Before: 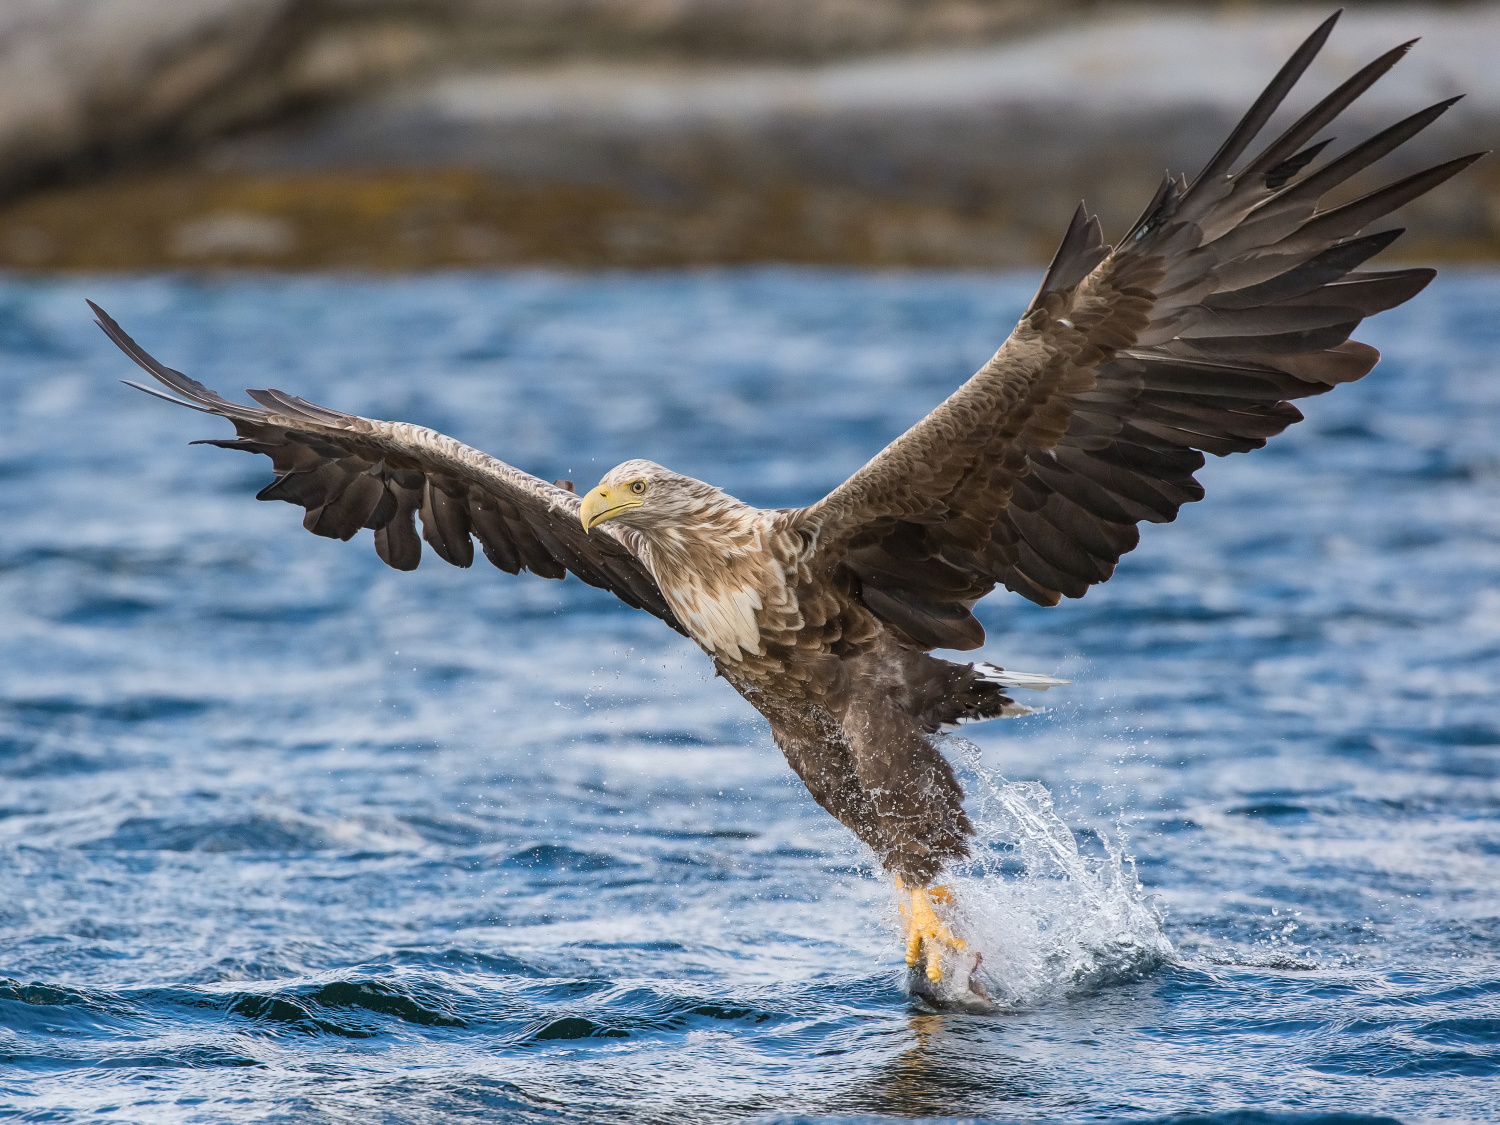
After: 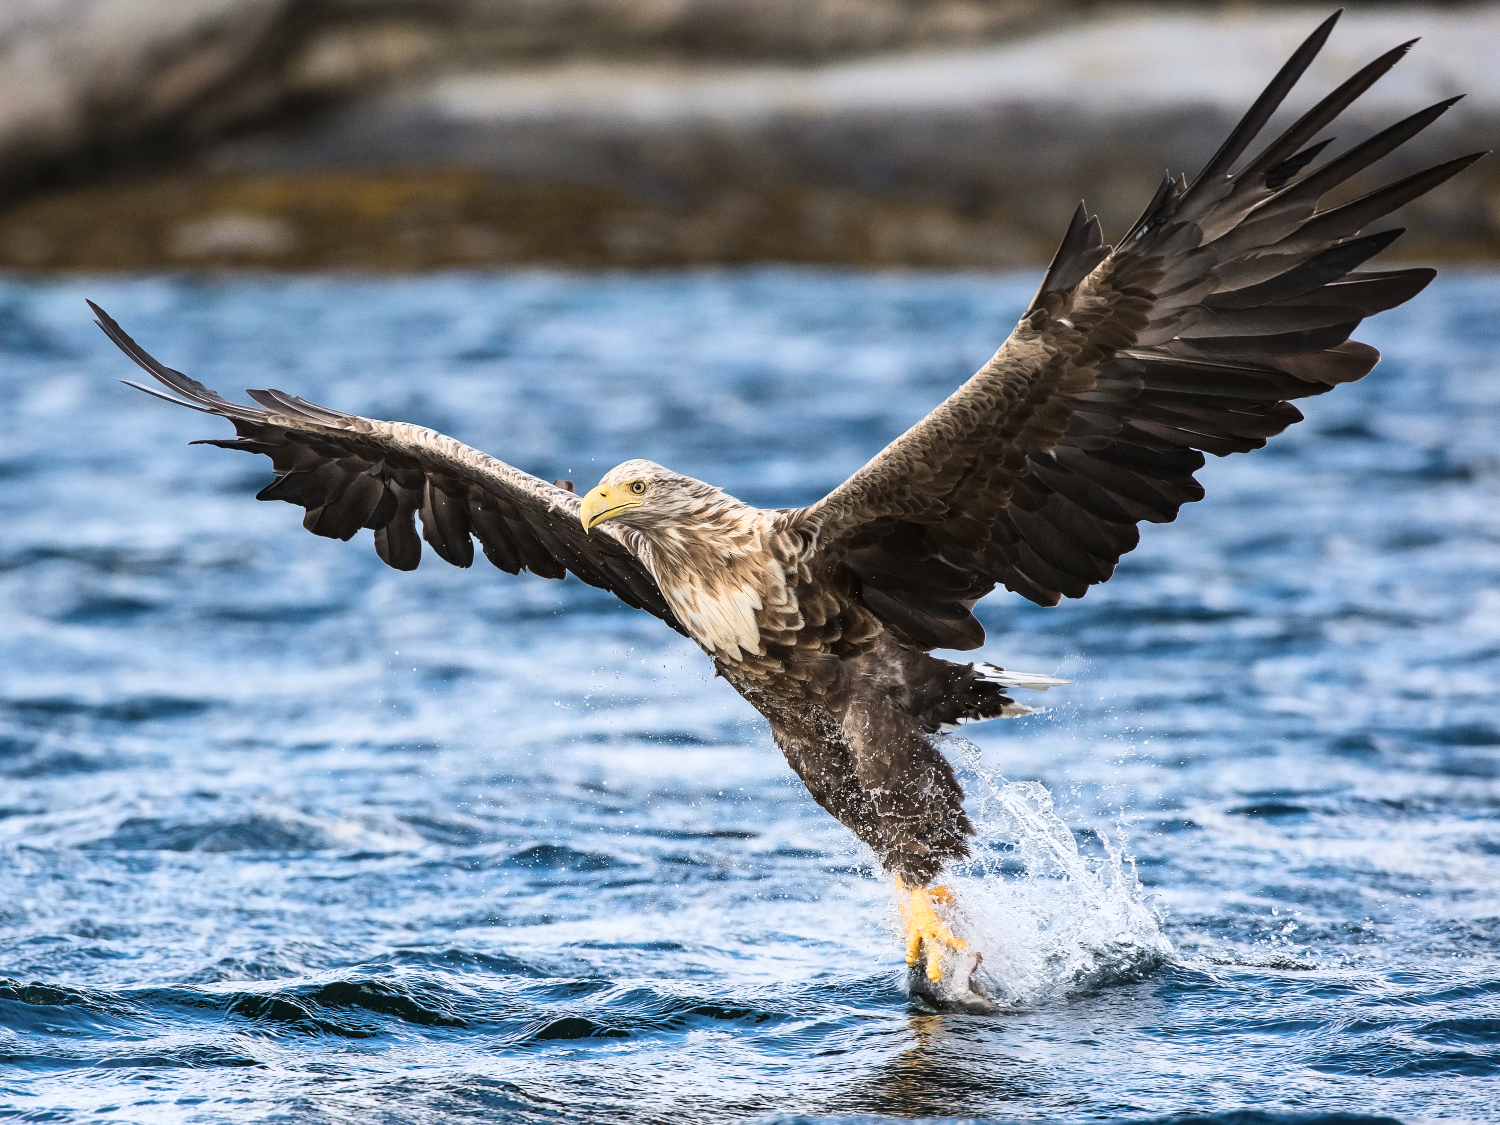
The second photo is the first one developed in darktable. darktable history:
tone curve: curves: ch0 [(0, 0) (0.187, 0.12) (0.384, 0.363) (0.618, 0.698) (0.754, 0.857) (0.875, 0.956) (1, 0.987)]; ch1 [(0, 0) (0.402, 0.36) (0.476, 0.466) (0.501, 0.501) (0.518, 0.514) (0.564, 0.608) (0.614, 0.664) (0.692, 0.744) (1, 1)]; ch2 [(0, 0) (0.435, 0.412) (0.483, 0.481) (0.503, 0.503) (0.522, 0.535) (0.563, 0.601) (0.627, 0.699) (0.699, 0.753) (0.997, 0.858)], color space Lab, linked channels, preserve colors none
